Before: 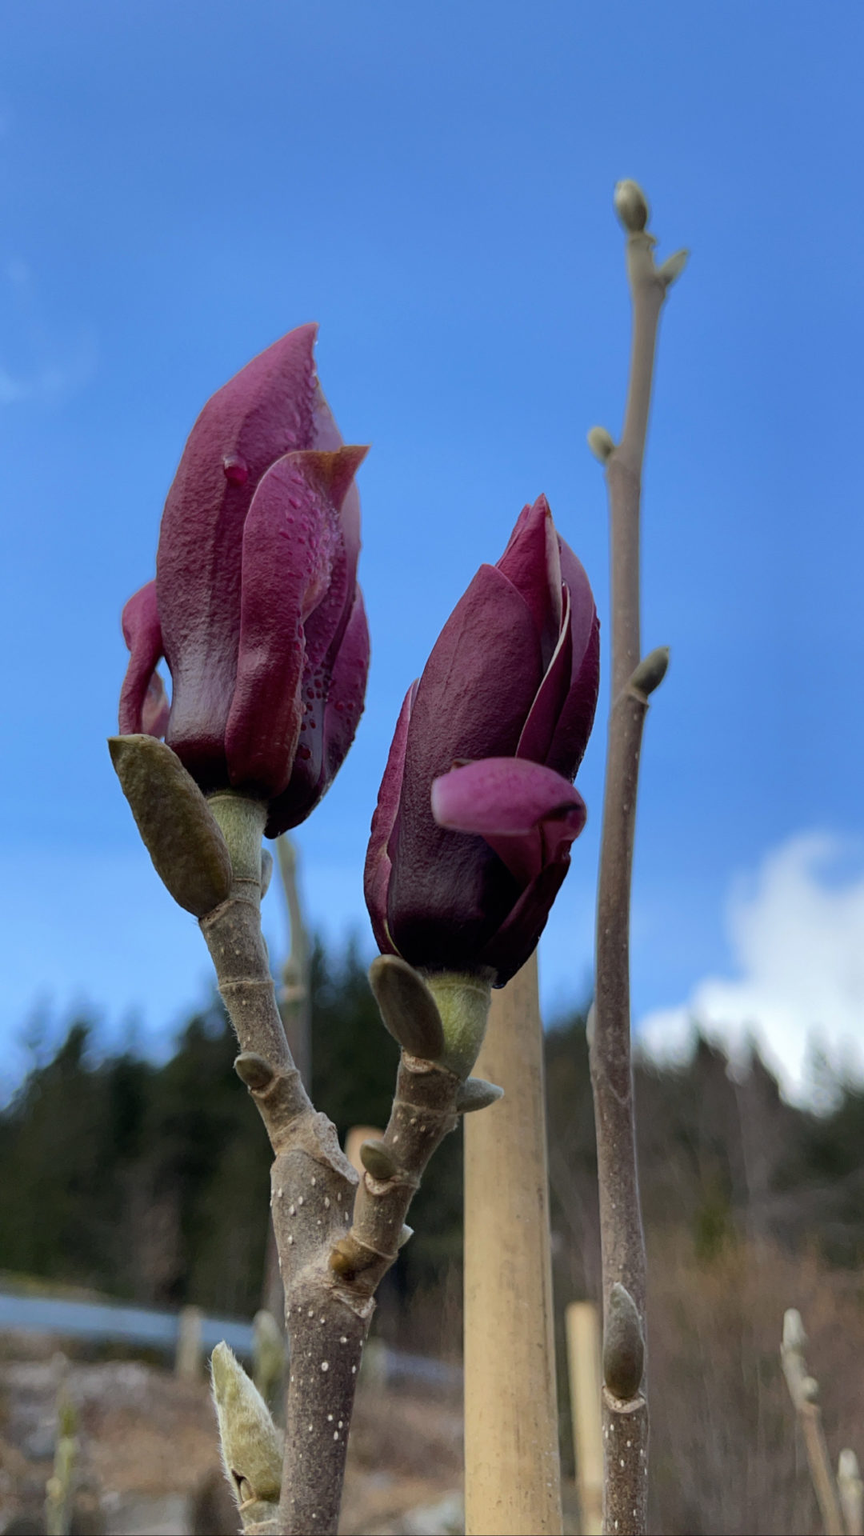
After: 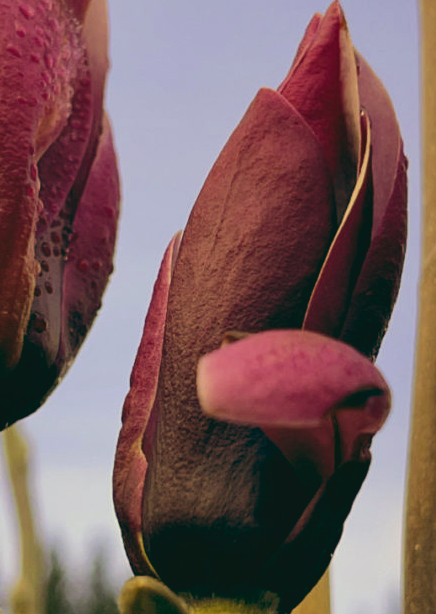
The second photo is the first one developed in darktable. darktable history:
crop: left 31.751%, top 32.172%, right 27.8%, bottom 35.83%
exposure: exposure 0.6 EV, compensate highlight preservation false
color balance: lift [1.005, 0.99, 1.007, 1.01], gamma [1, 1.034, 1.032, 0.966], gain [0.873, 1.055, 1.067, 0.933]
color correction: highlights a* 10.12, highlights b* 39.04, shadows a* 14.62, shadows b* 3.37
shadows and highlights: low approximation 0.01, soften with gaussian
